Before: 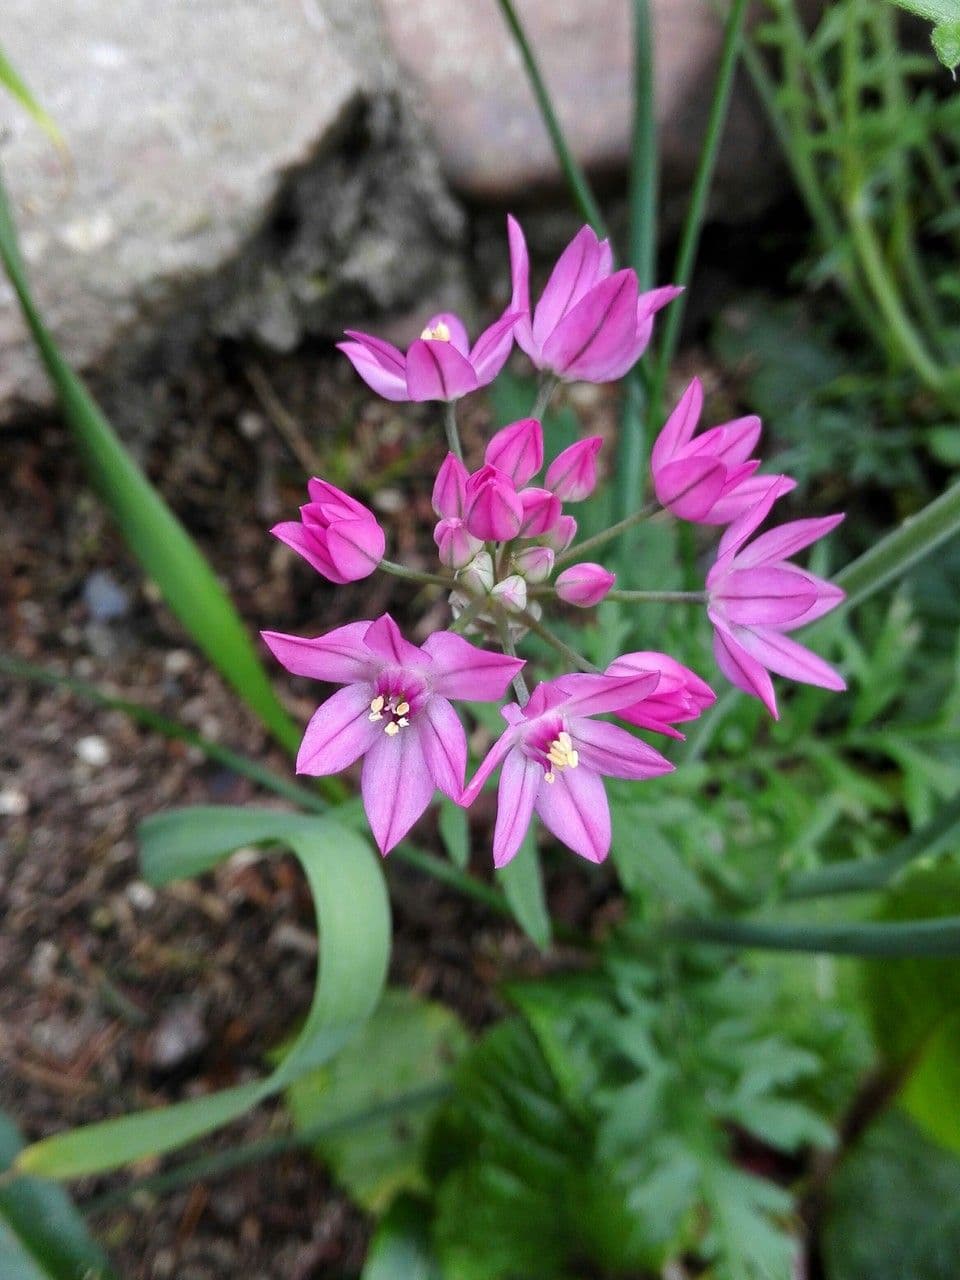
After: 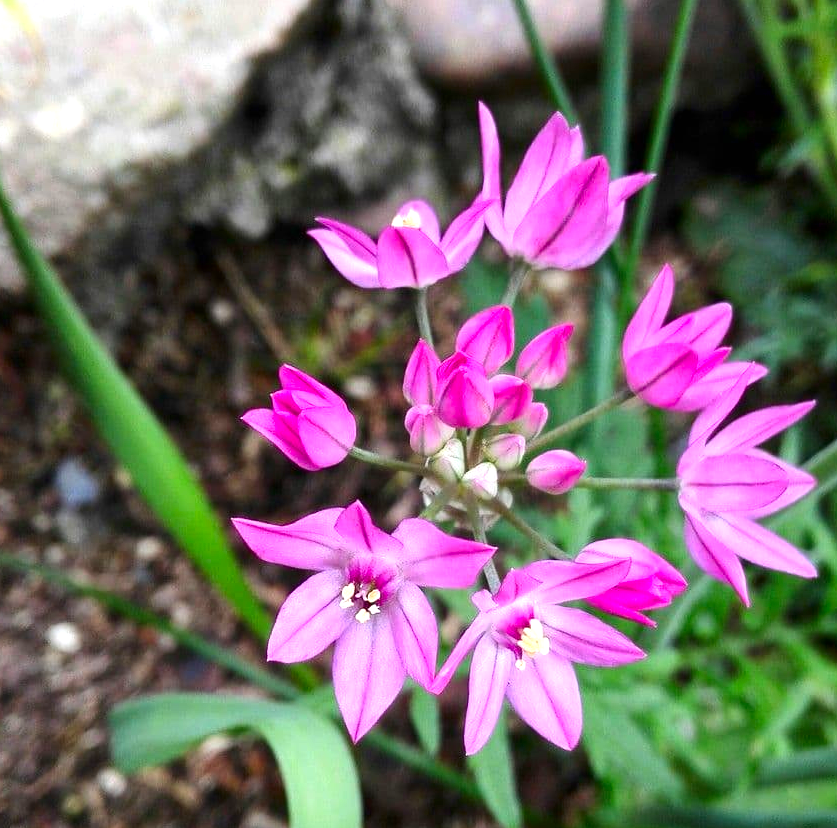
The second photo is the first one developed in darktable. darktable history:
crop: left 3.116%, top 8.886%, right 9.628%, bottom 26.414%
exposure: black level correction 0, exposure 0.696 EV, compensate exposure bias true, compensate highlight preservation false
contrast brightness saturation: contrast 0.126, brightness -0.058, saturation 0.16
